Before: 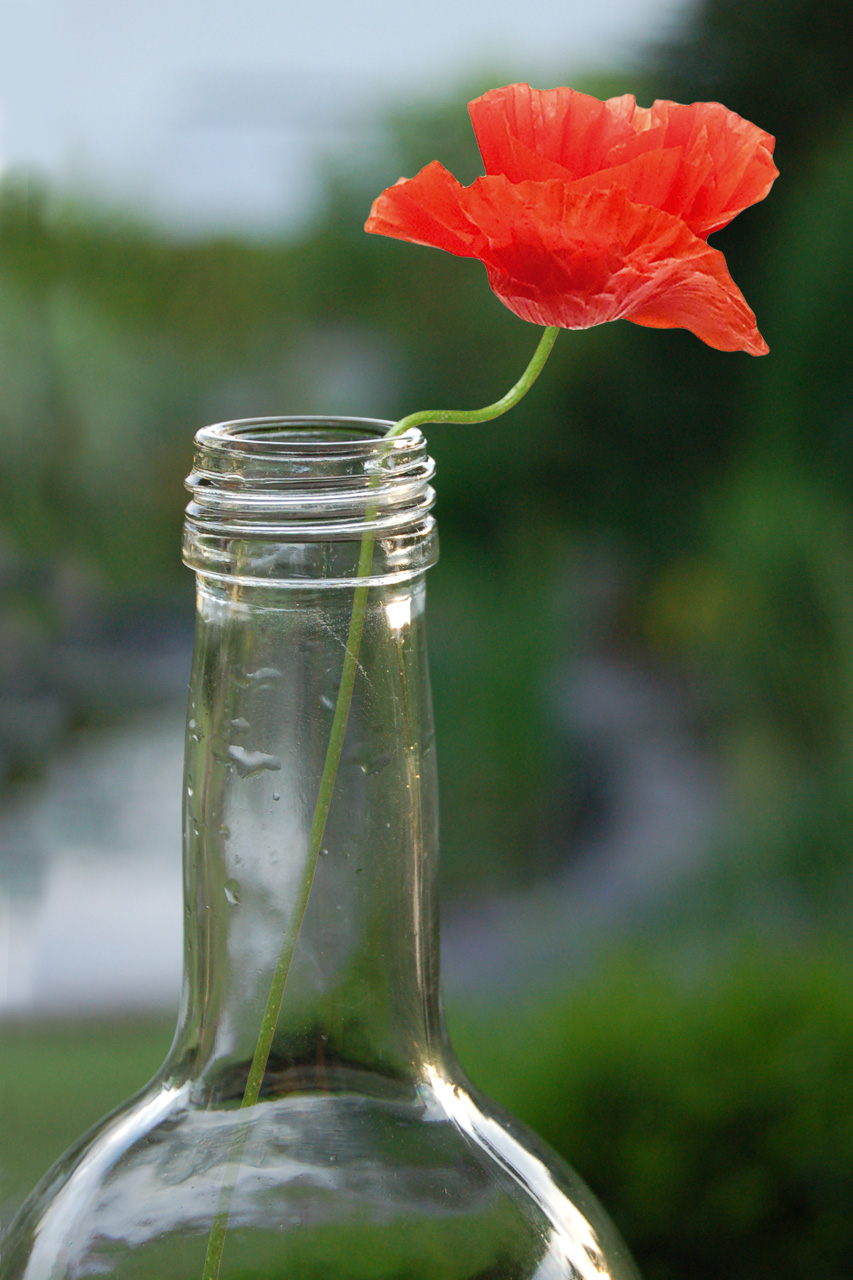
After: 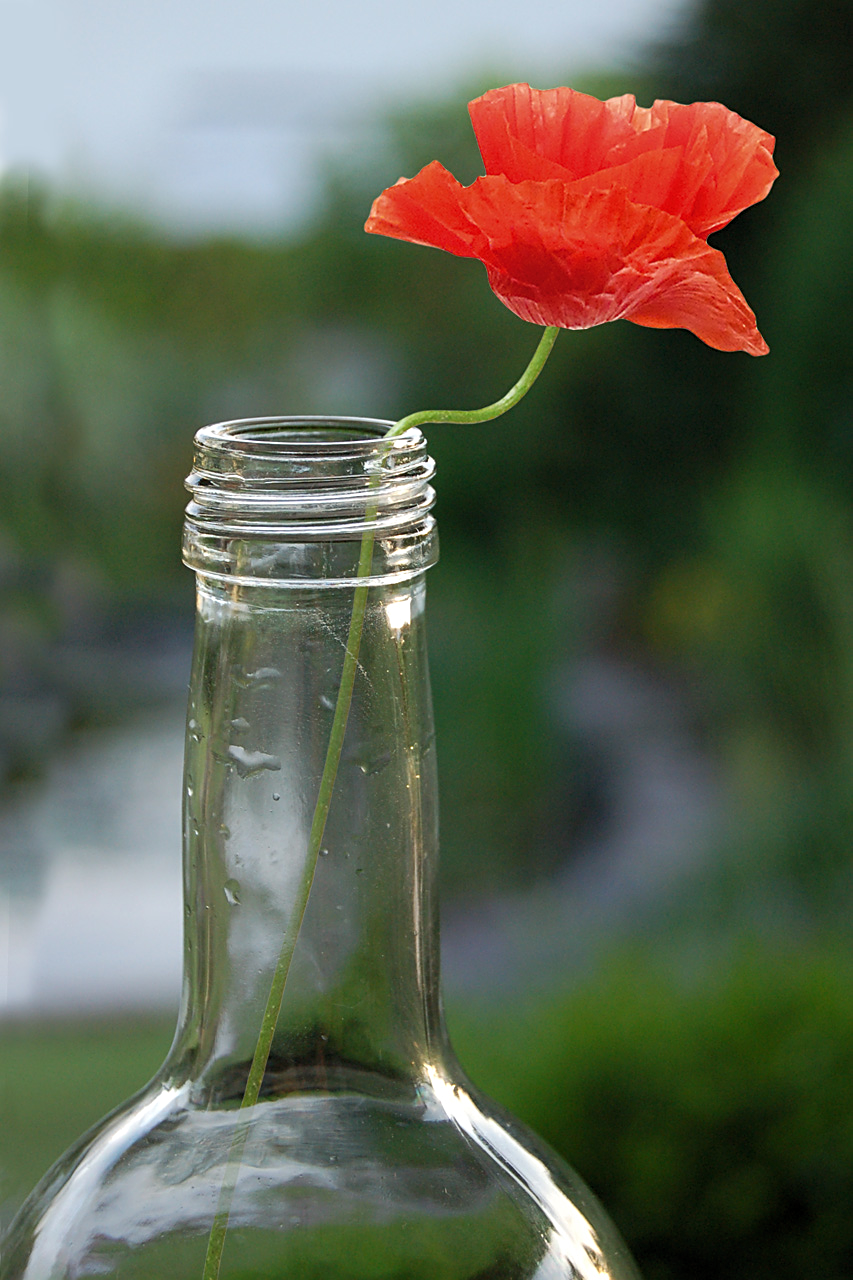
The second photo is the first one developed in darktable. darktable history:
tone equalizer: on, module defaults
sharpen: on, module defaults
levels: mode automatic, black 0.023%, white 99.97%, levels [0.062, 0.494, 0.925]
